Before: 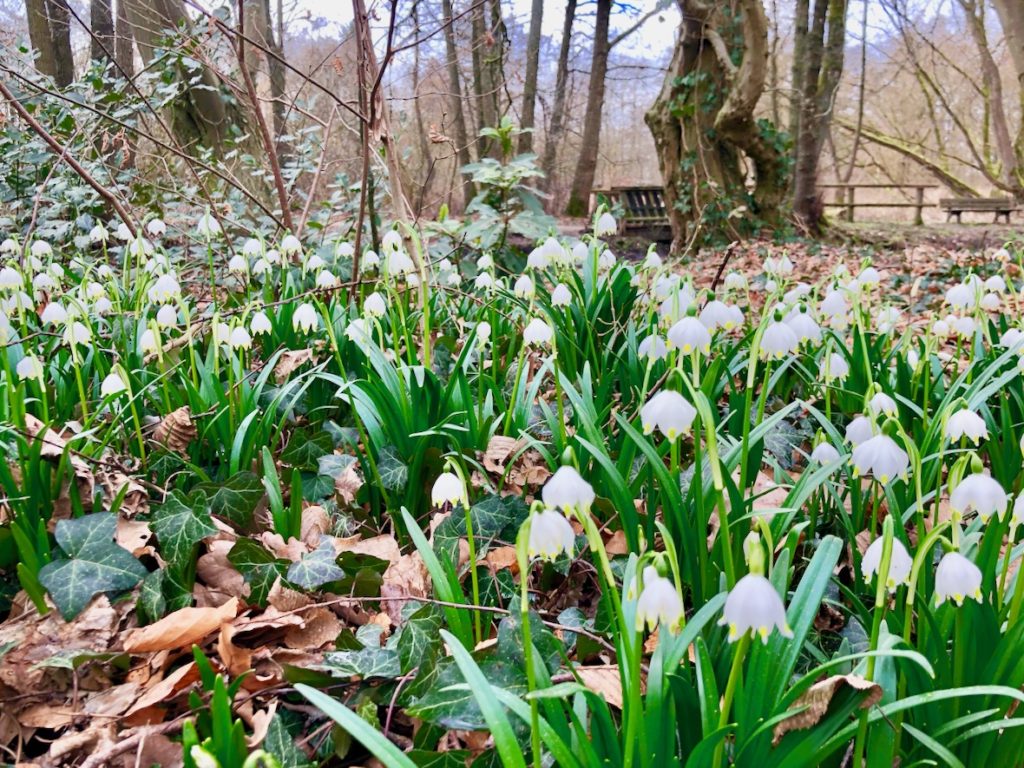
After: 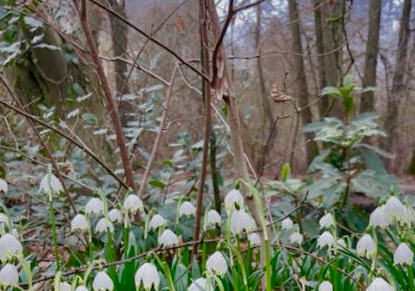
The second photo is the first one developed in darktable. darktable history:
tone equalizer: on, module defaults
crop: left 15.452%, top 5.459%, right 43.956%, bottom 56.62%
base curve: curves: ch0 [(0, 0) (0.826, 0.587) (1, 1)]
